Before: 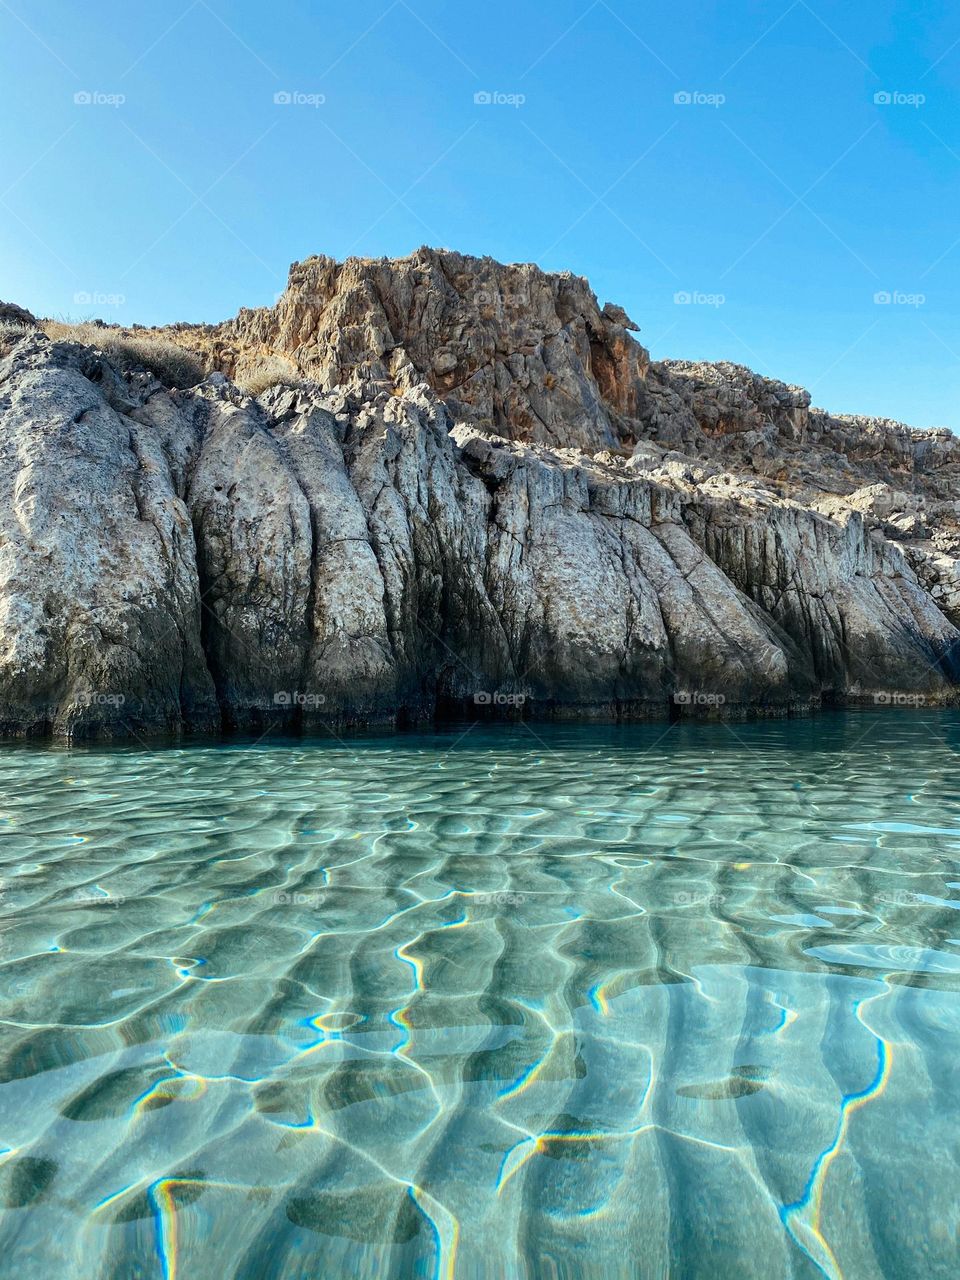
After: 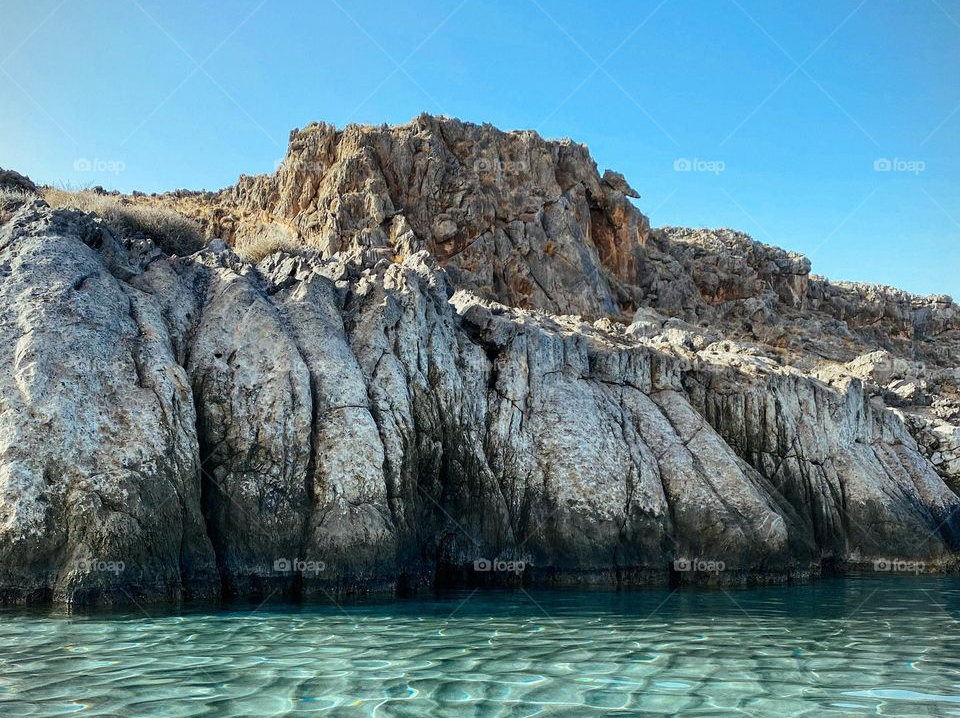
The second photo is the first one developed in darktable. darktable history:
crop and rotate: top 10.436%, bottom 33.429%
vignetting: fall-off radius 93.46%, dithering 8-bit output
